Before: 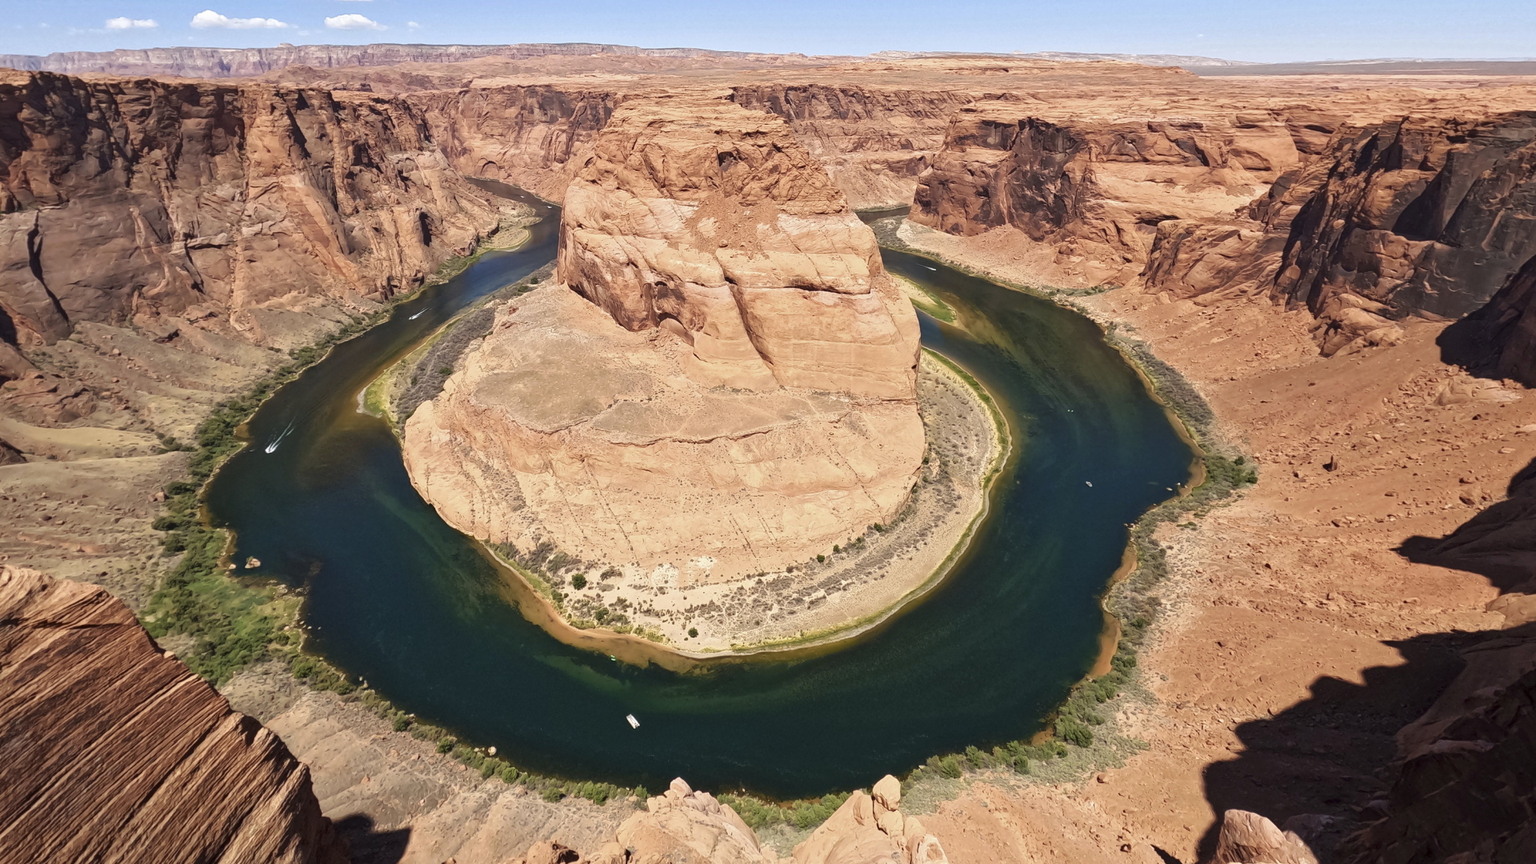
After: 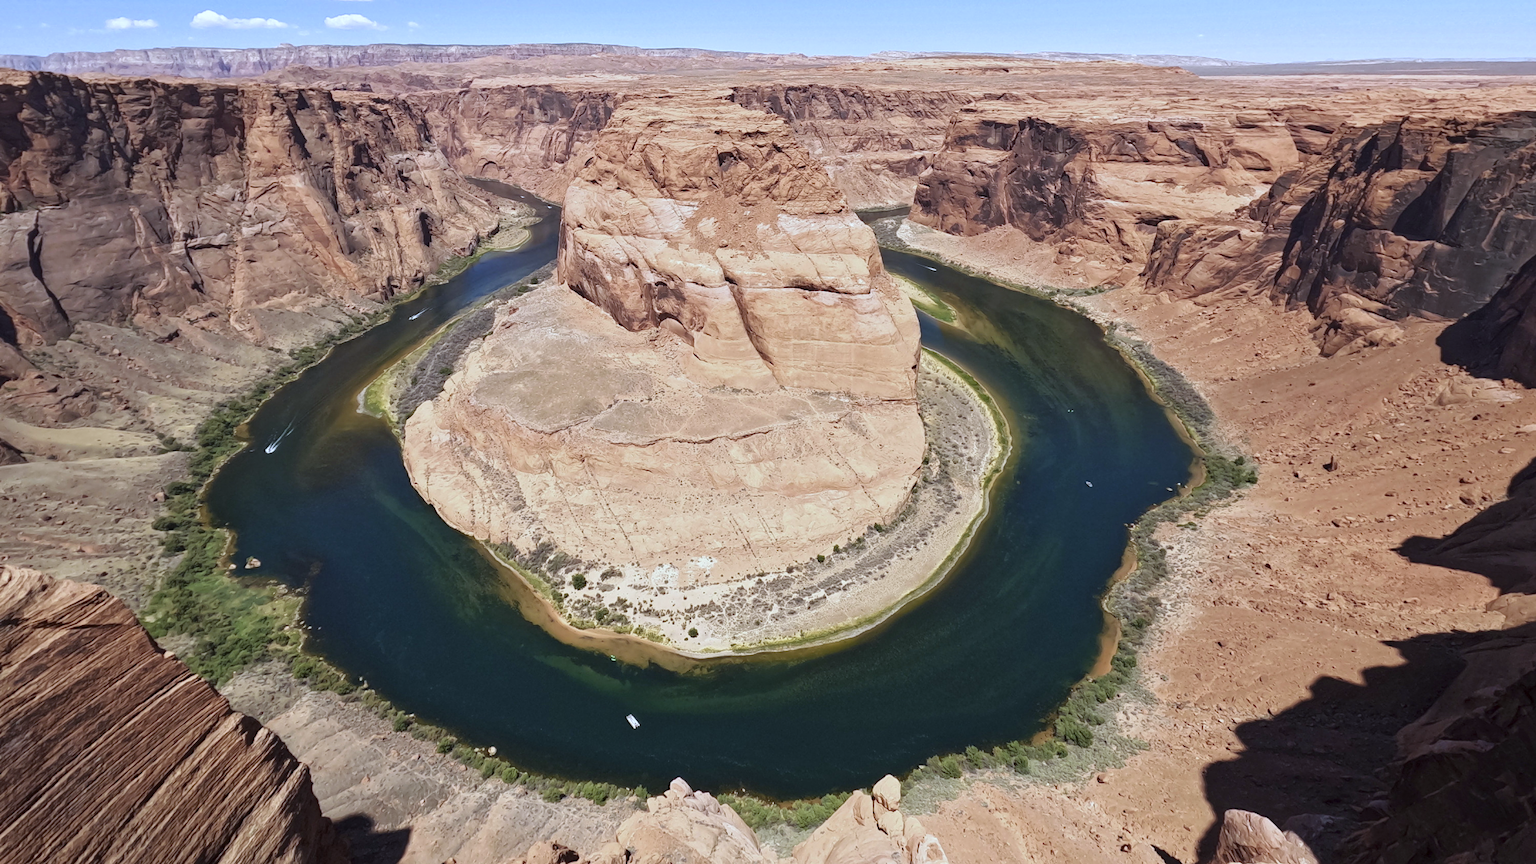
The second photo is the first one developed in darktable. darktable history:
white balance: red 0.926, green 1.003, blue 1.133
tone equalizer: on, module defaults
